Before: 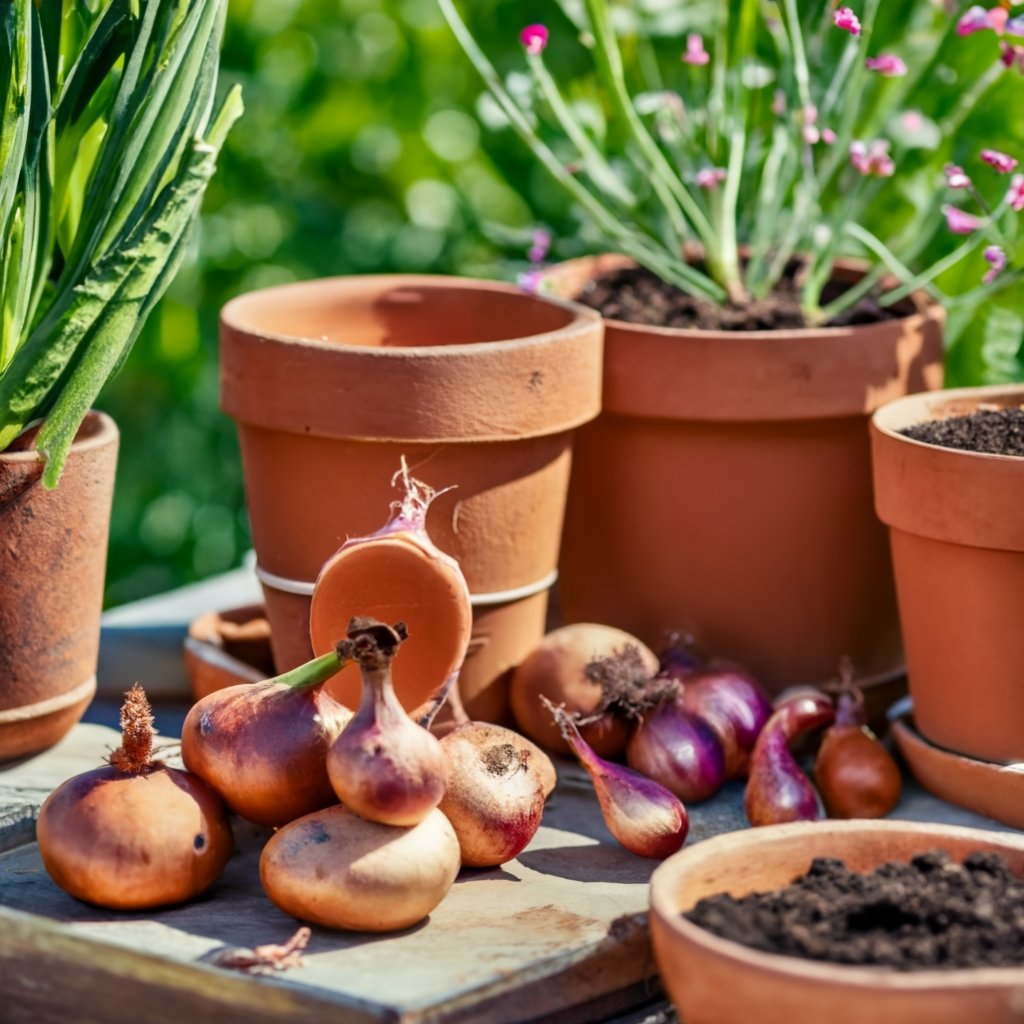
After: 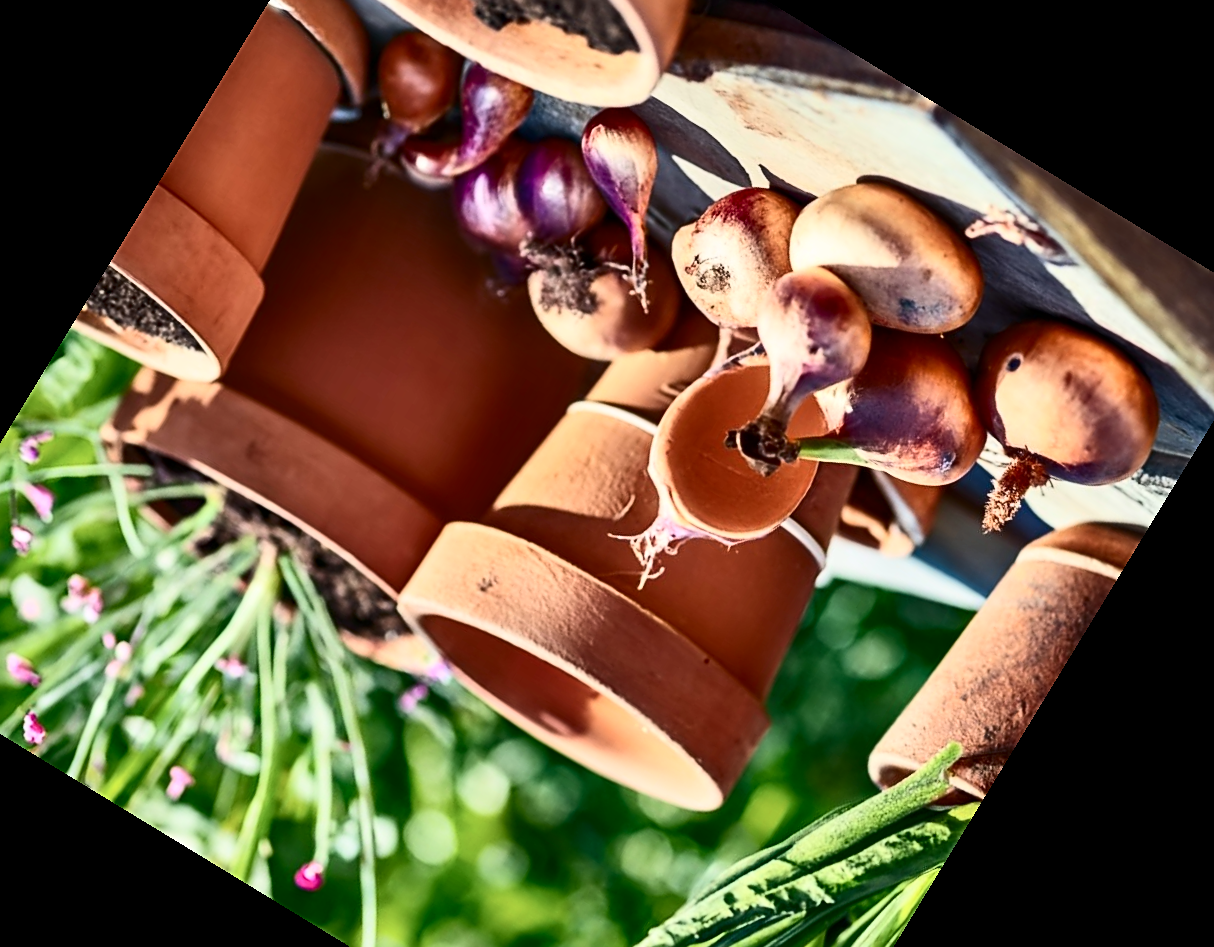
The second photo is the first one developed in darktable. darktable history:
crop and rotate: angle 148.68°, left 9.111%, top 15.603%, right 4.588%, bottom 17.041%
contrast brightness saturation: contrast 0.39, brightness 0.1
sharpen: on, module defaults
